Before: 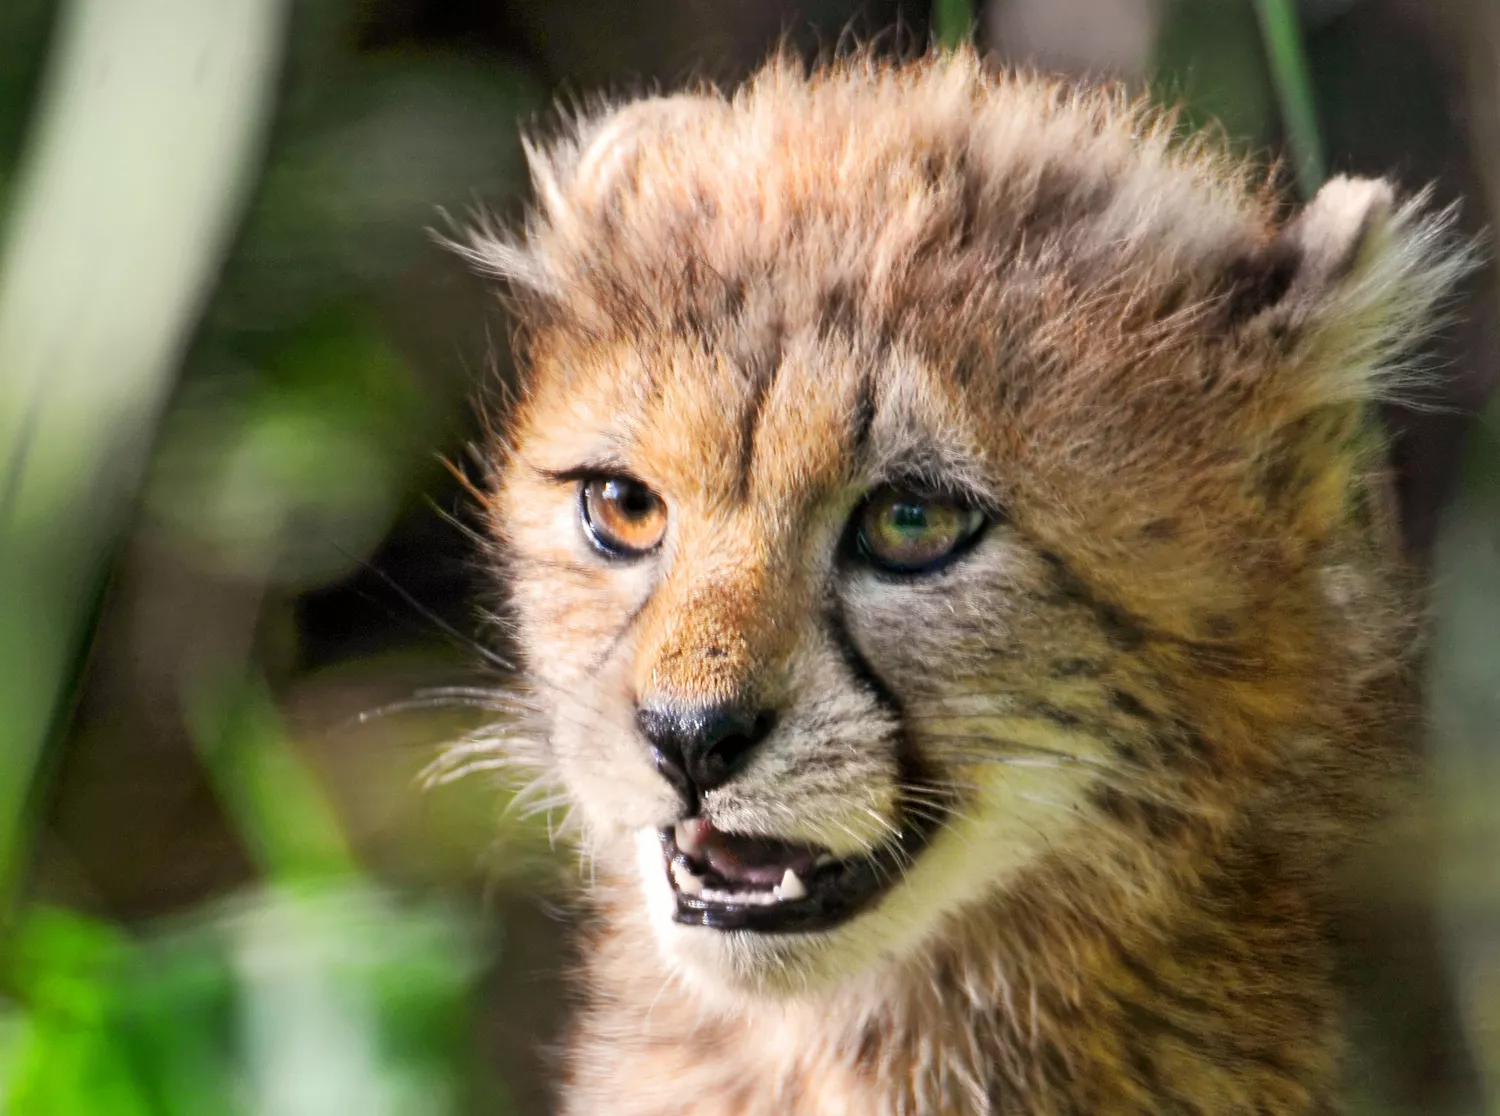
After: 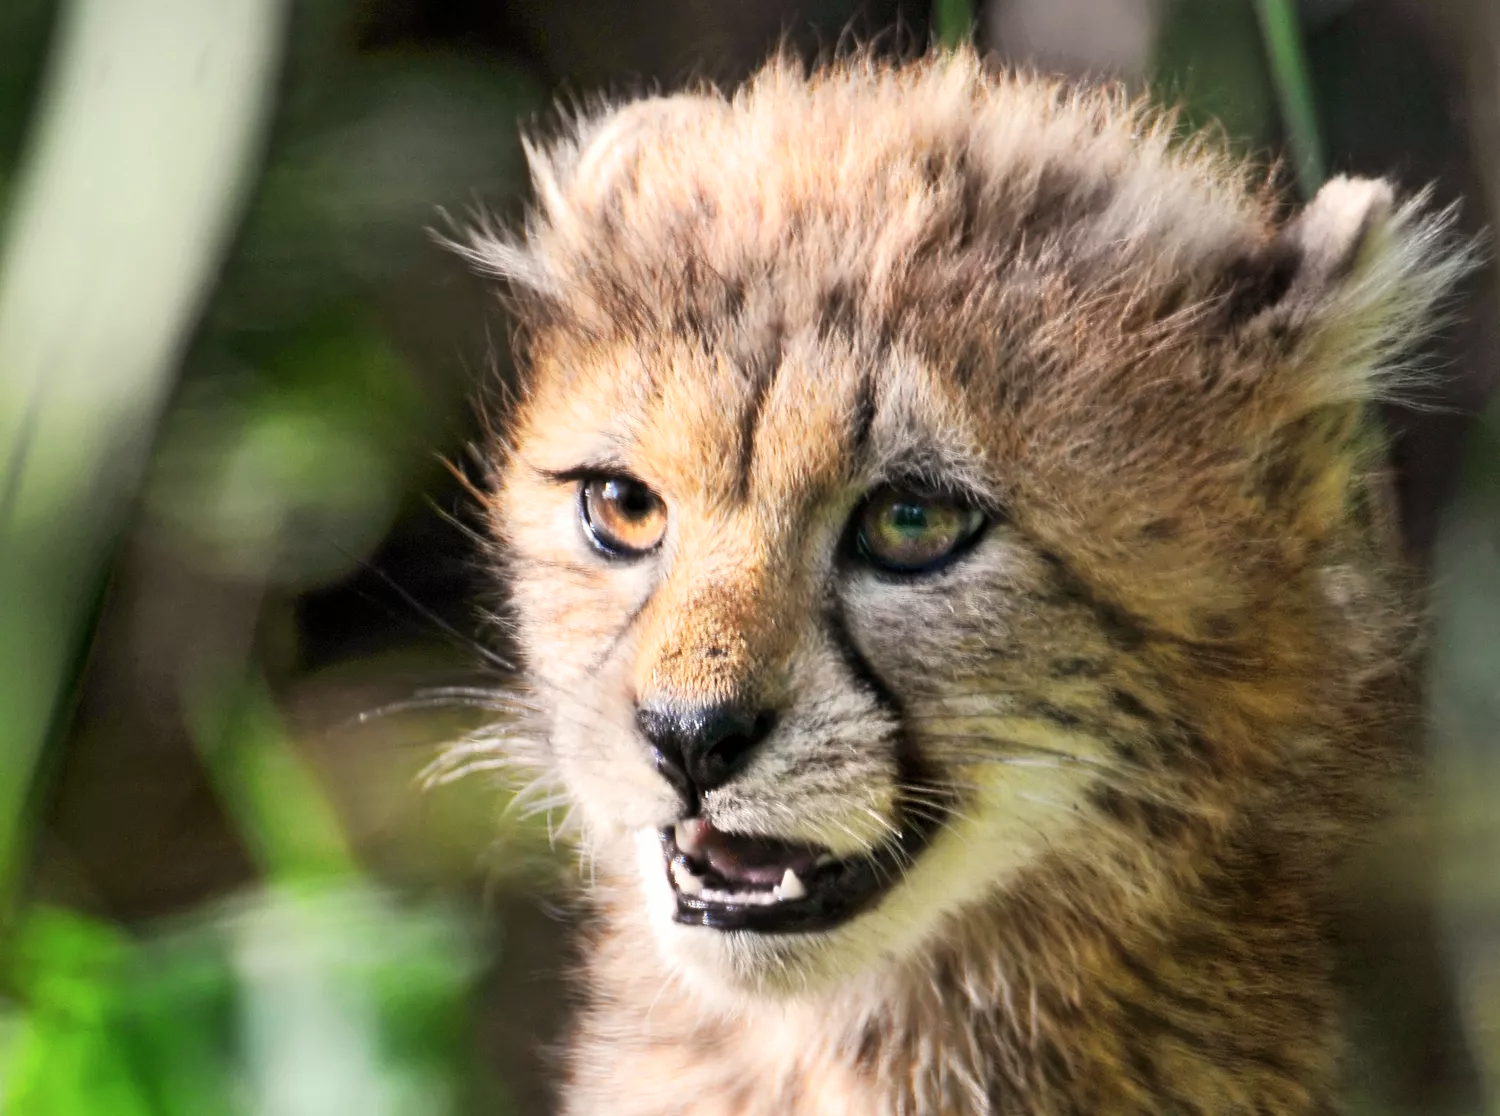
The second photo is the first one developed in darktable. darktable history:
color zones: curves: ch0 [(0, 0.558) (0.143, 0.559) (0.286, 0.529) (0.429, 0.505) (0.571, 0.5) (0.714, 0.5) (0.857, 0.5) (1, 0.558)]; ch1 [(0, 0.469) (0.01, 0.469) (0.12, 0.446) (0.248, 0.469) (0.5, 0.5) (0.748, 0.5) (0.99, 0.469) (1, 0.469)]
tone curve: curves: ch0 [(0, 0) (0.266, 0.247) (0.741, 0.751) (1, 1)], color space Lab, linked channels, preserve colors none
